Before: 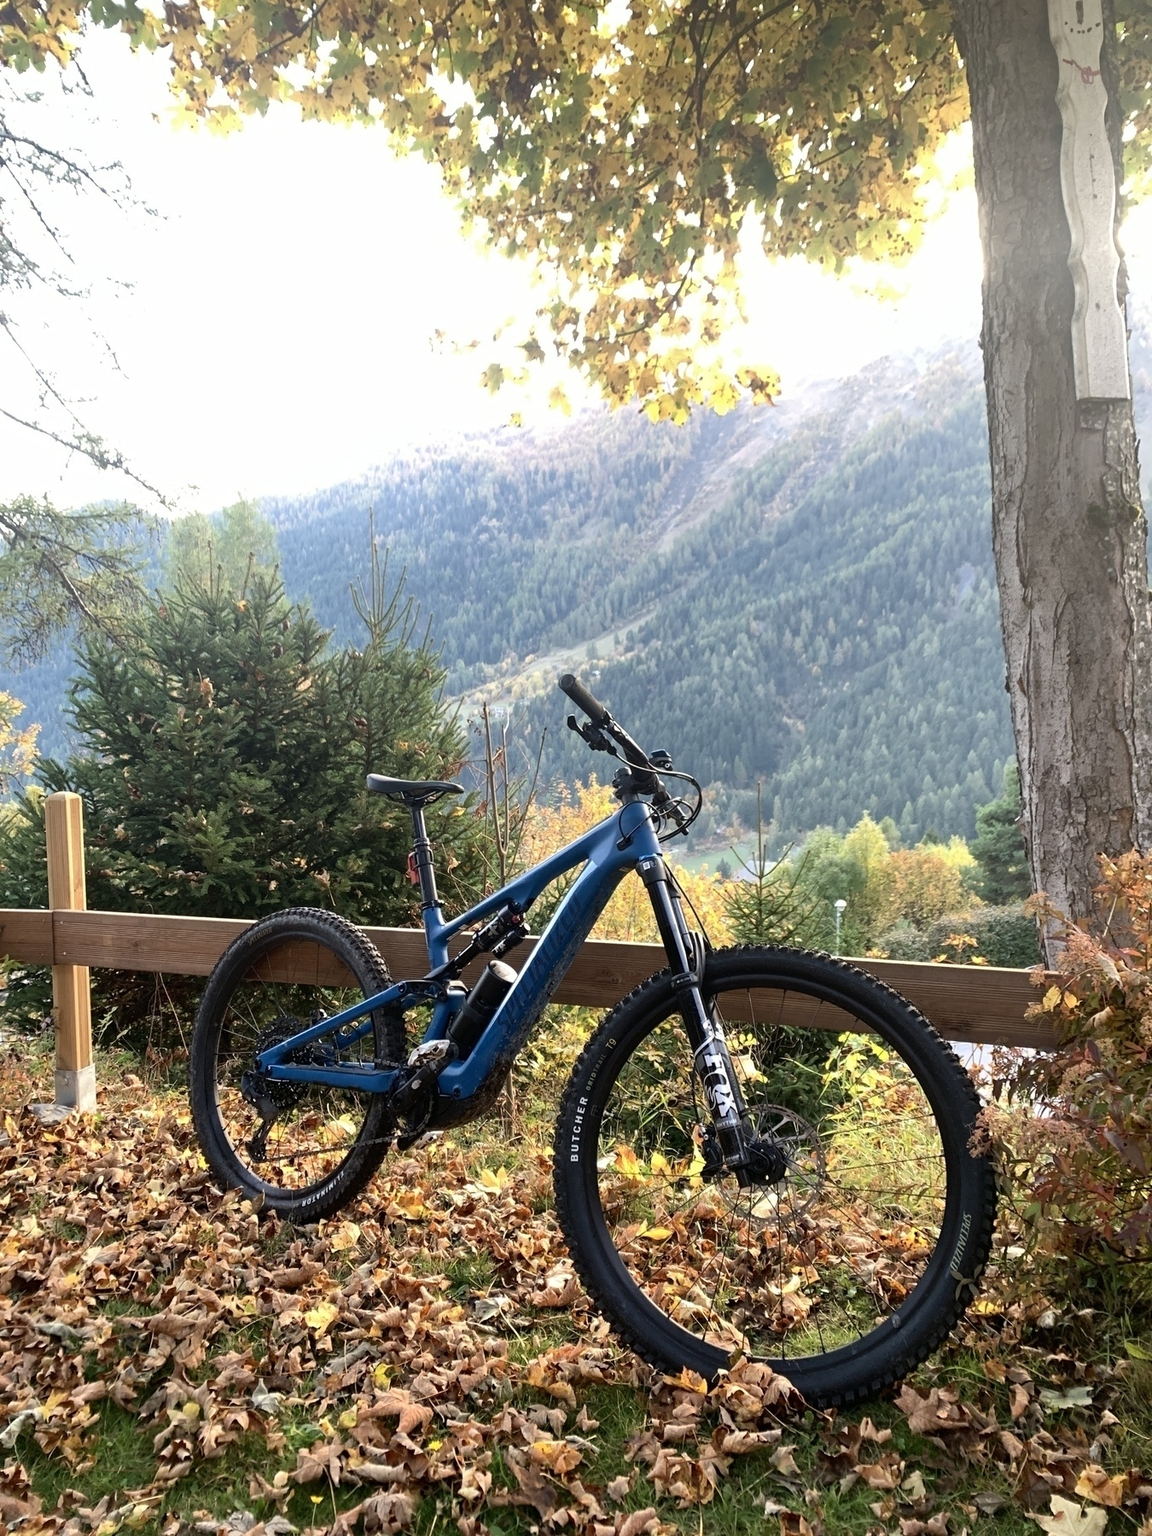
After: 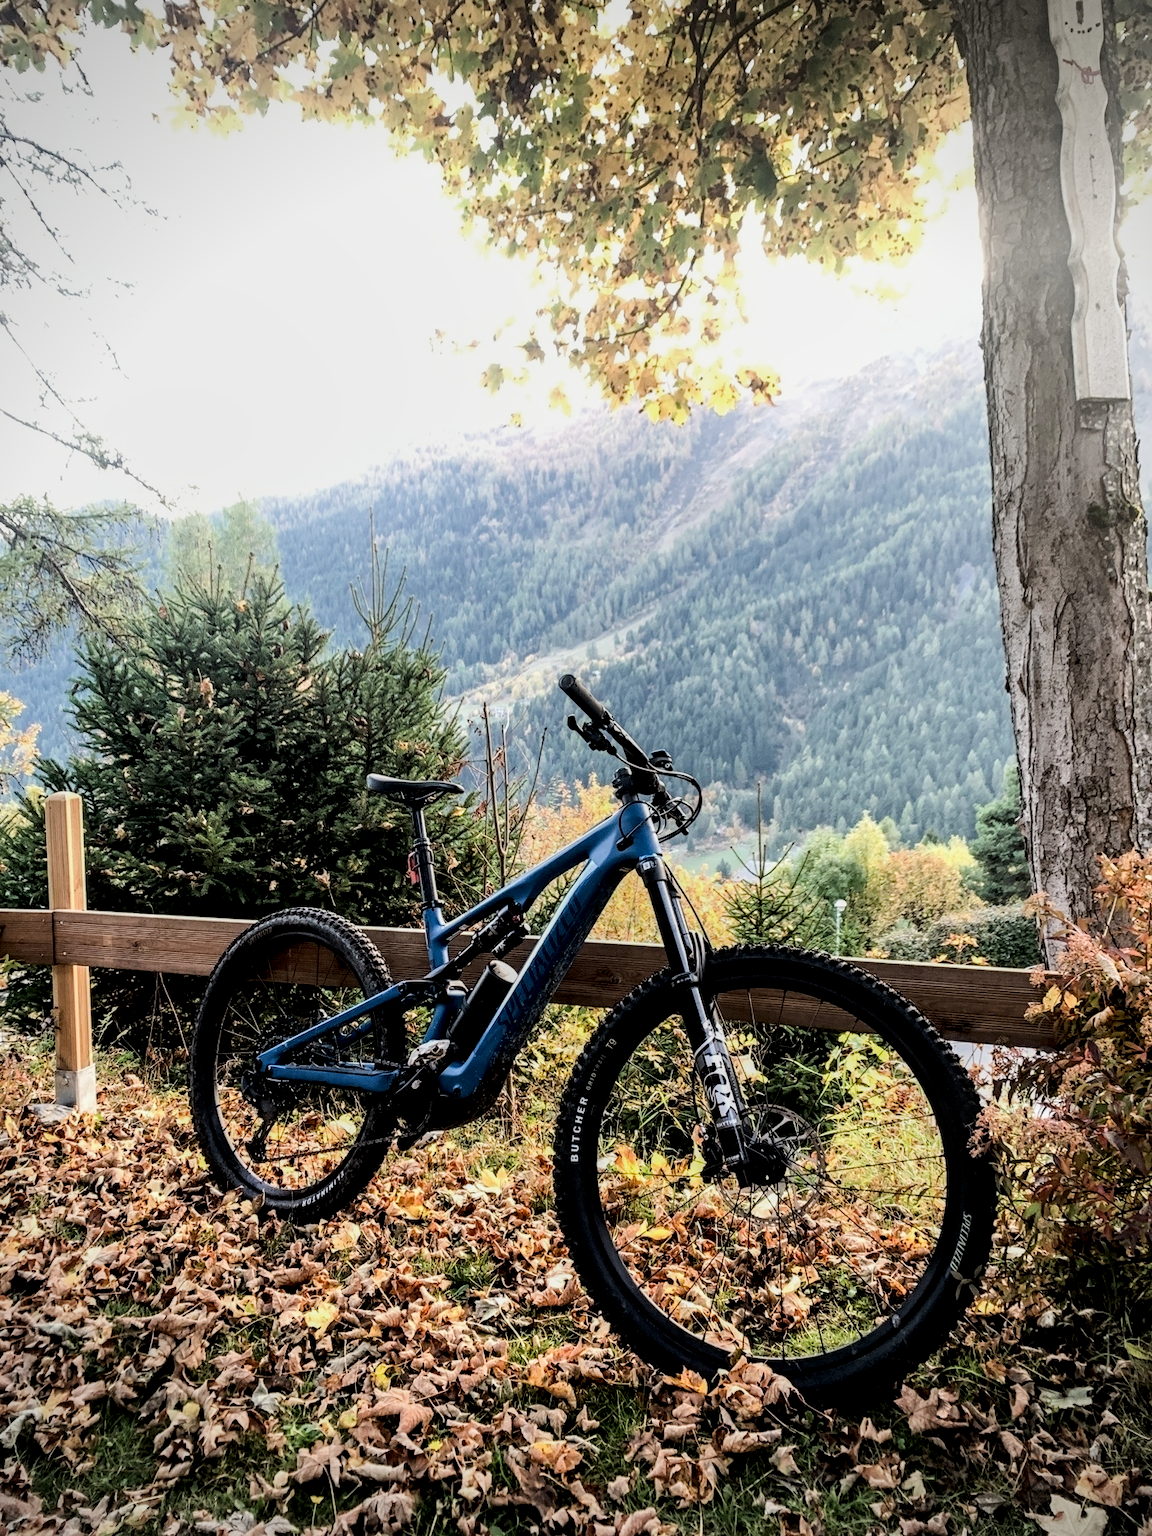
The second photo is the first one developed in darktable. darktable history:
local contrast: detail 150%
tone equalizer: -8 EV -0.75 EV, -7 EV -0.7 EV, -6 EV -0.6 EV, -5 EV -0.4 EV, -3 EV 0.4 EV, -2 EV 0.6 EV, -1 EV 0.7 EV, +0 EV 0.75 EV, edges refinement/feathering 500, mask exposure compensation -1.57 EV, preserve details no
vignetting: on, module defaults
filmic rgb: black relative exposure -7.15 EV, white relative exposure 5.36 EV, hardness 3.02
